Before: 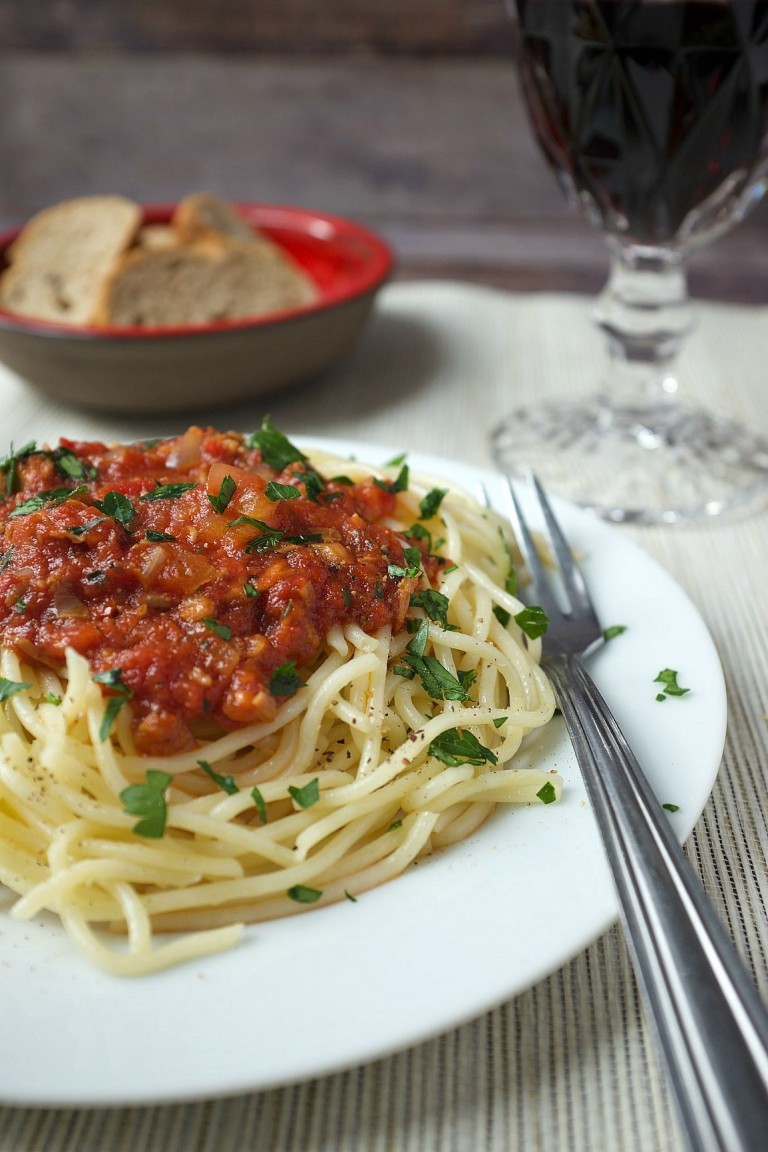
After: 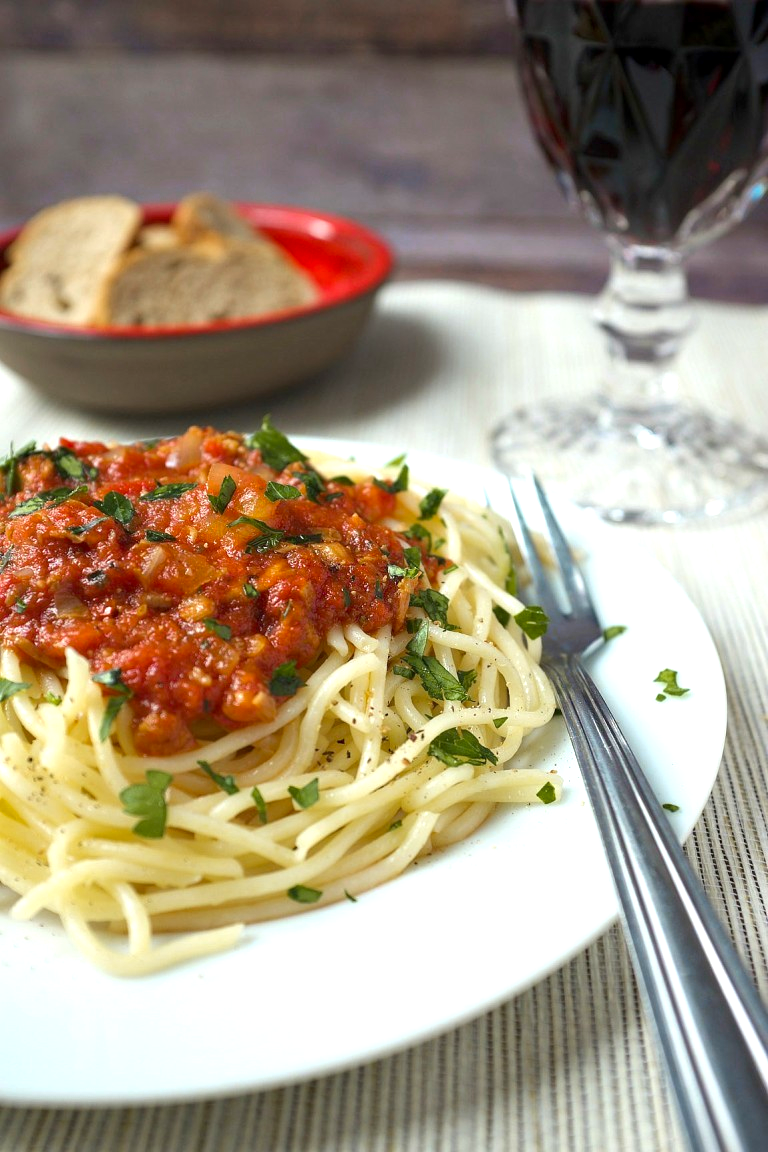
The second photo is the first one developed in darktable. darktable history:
exposure: black level correction 0.001, exposure 0.5 EV, compensate exposure bias true, compensate highlight preservation false
color zones: curves: ch0 [(0.254, 0.492) (0.724, 0.62)]; ch1 [(0.25, 0.528) (0.719, 0.796)]; ch2 [(0, 0.472) (0.25, 0.5) (0.73, 0.184)]
